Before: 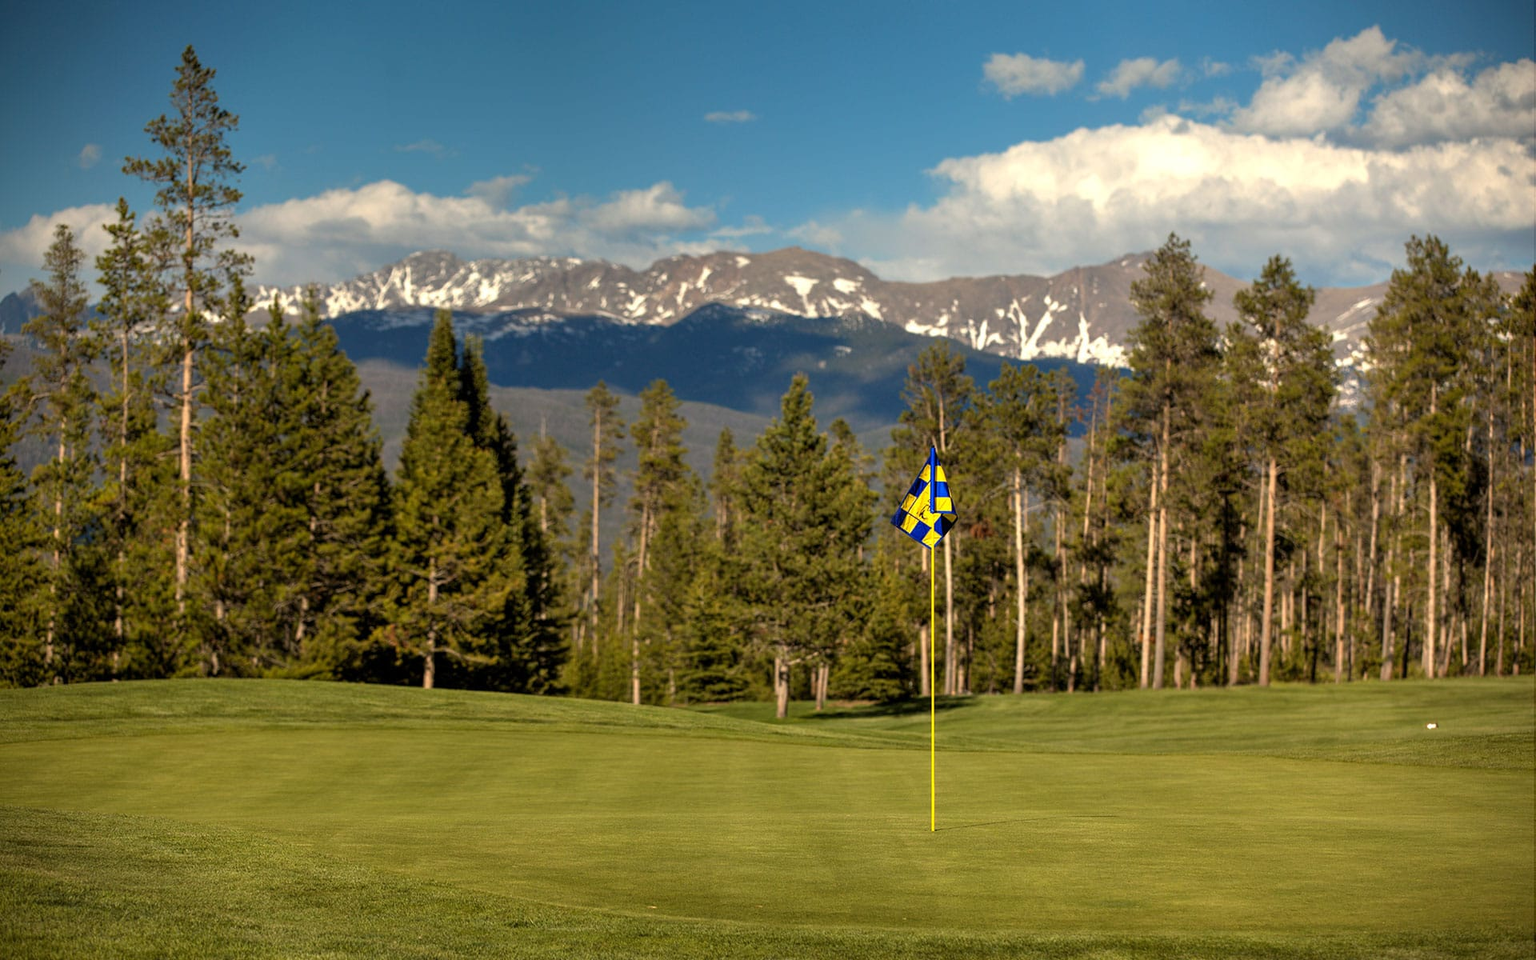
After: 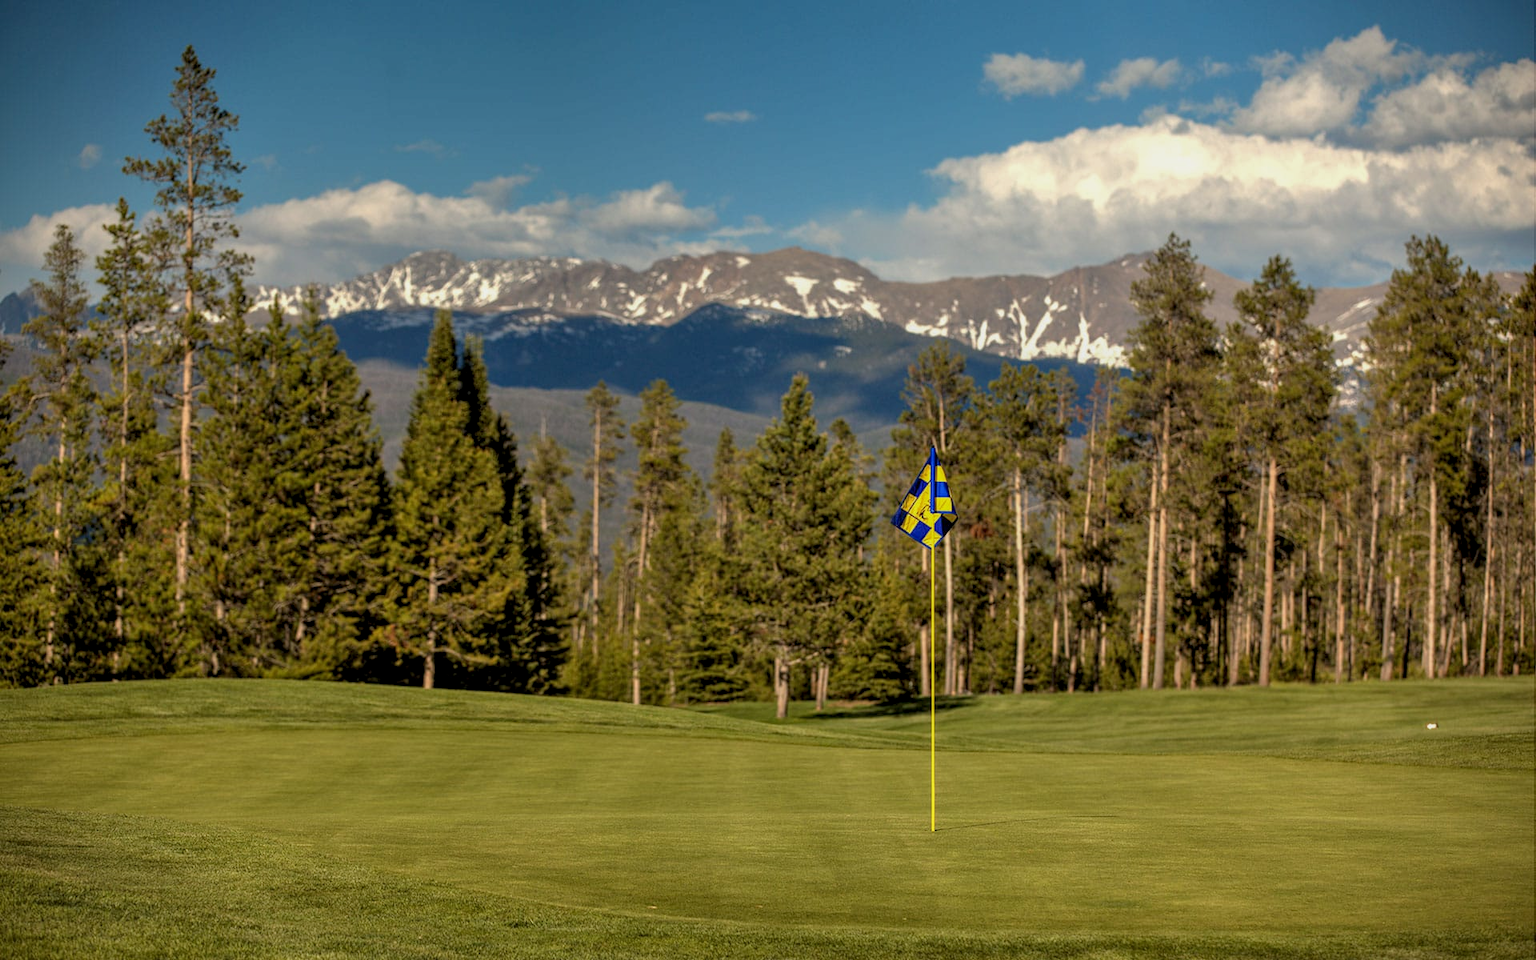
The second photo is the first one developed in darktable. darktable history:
local contrast: on, module defaults
tone equalizer: -8 EV 0.25 EV, -7 EV 0.417 EV, -6 EV 0.417 EV, -5 EV 0.25 EV, -3 EV -0.25 EV, -2 EV -0.417 EV, -1 EV -0.417 EV, +0 EV -0.25 EV, edges refinement/feathering 500, mask exposure compensation -1.57 EV, preserve details guided filter
